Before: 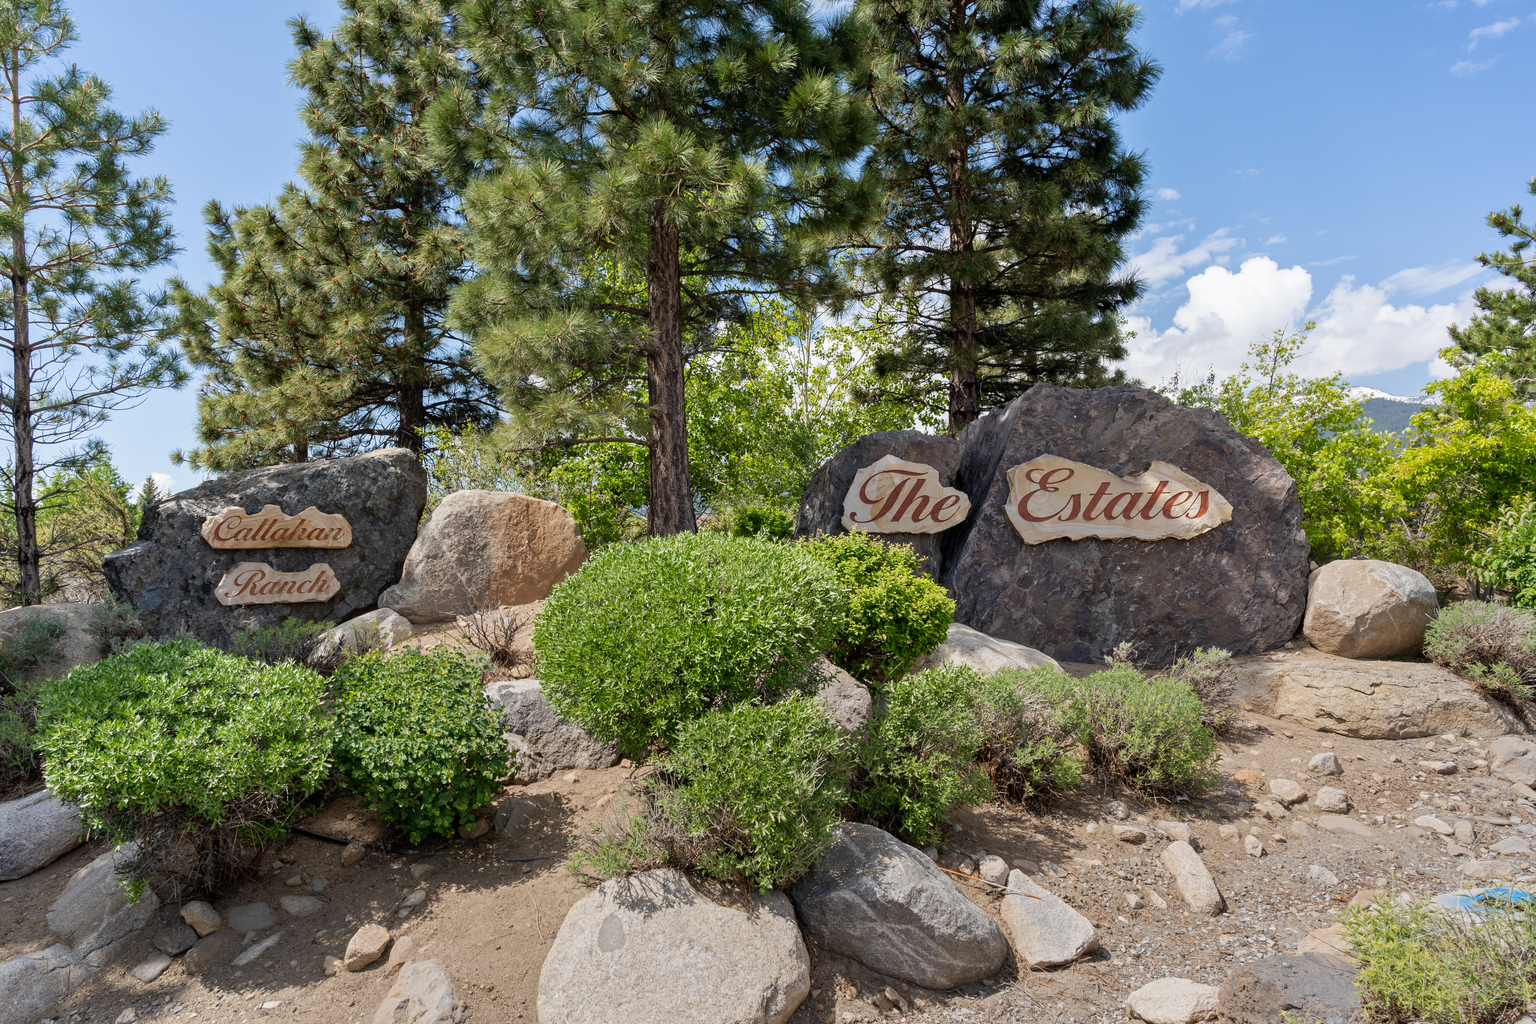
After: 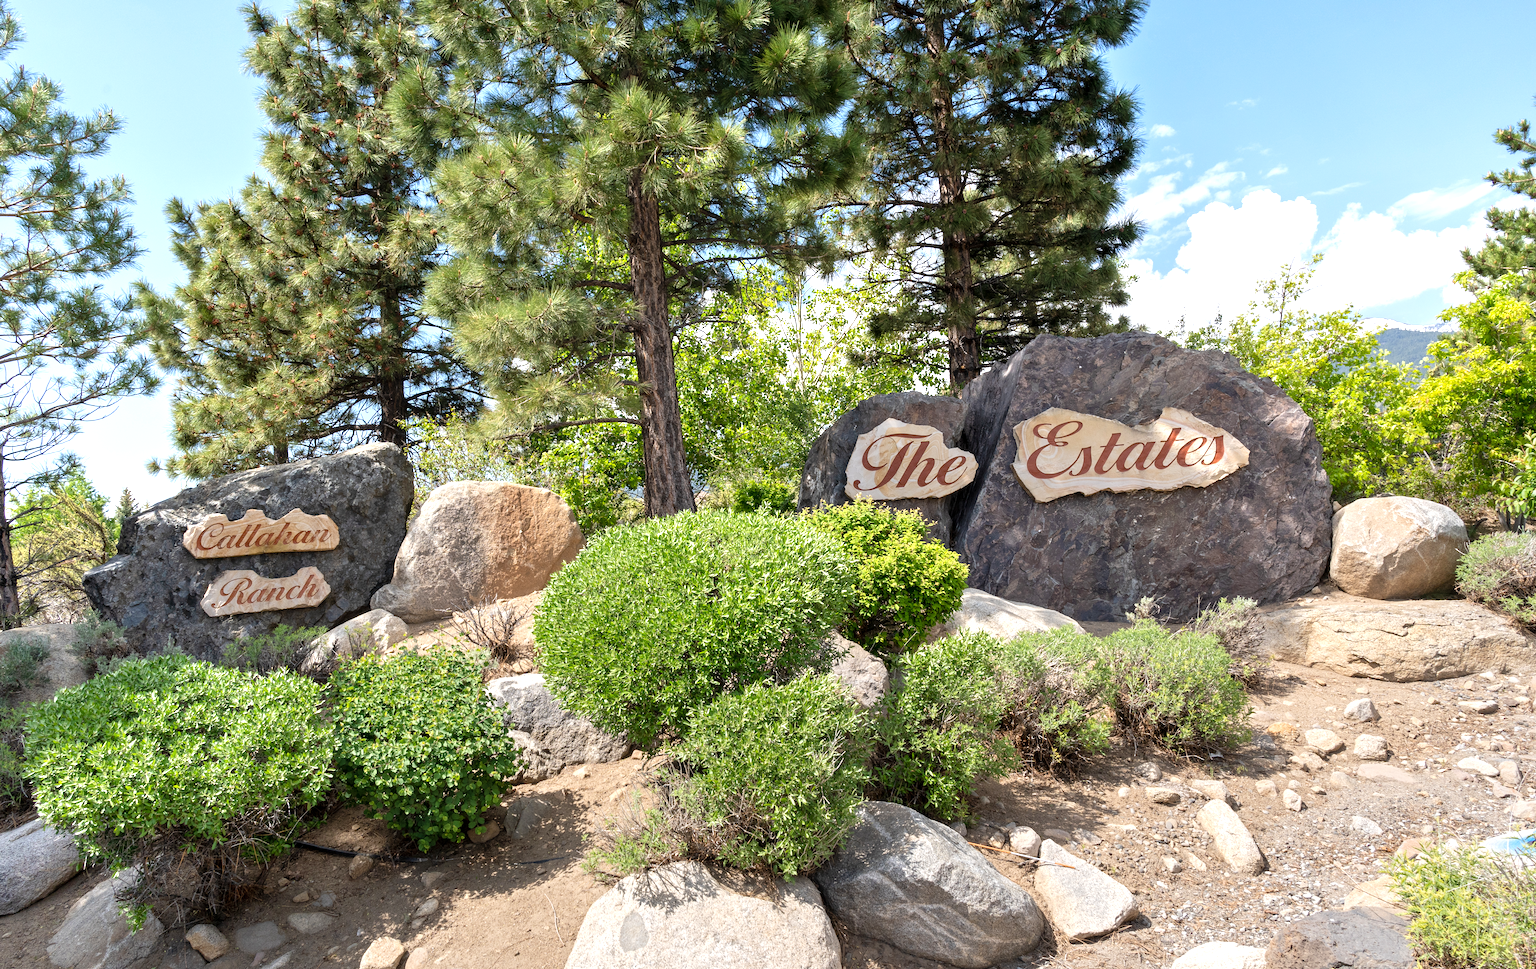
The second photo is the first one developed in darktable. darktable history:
exposure: exposure 0.785 EV, compensate highlight preservation false
rotate and perspective: rotation -3.52°, crop left 0.036, crop right 0.964, crop top 0.081, crop bottom 0.919
